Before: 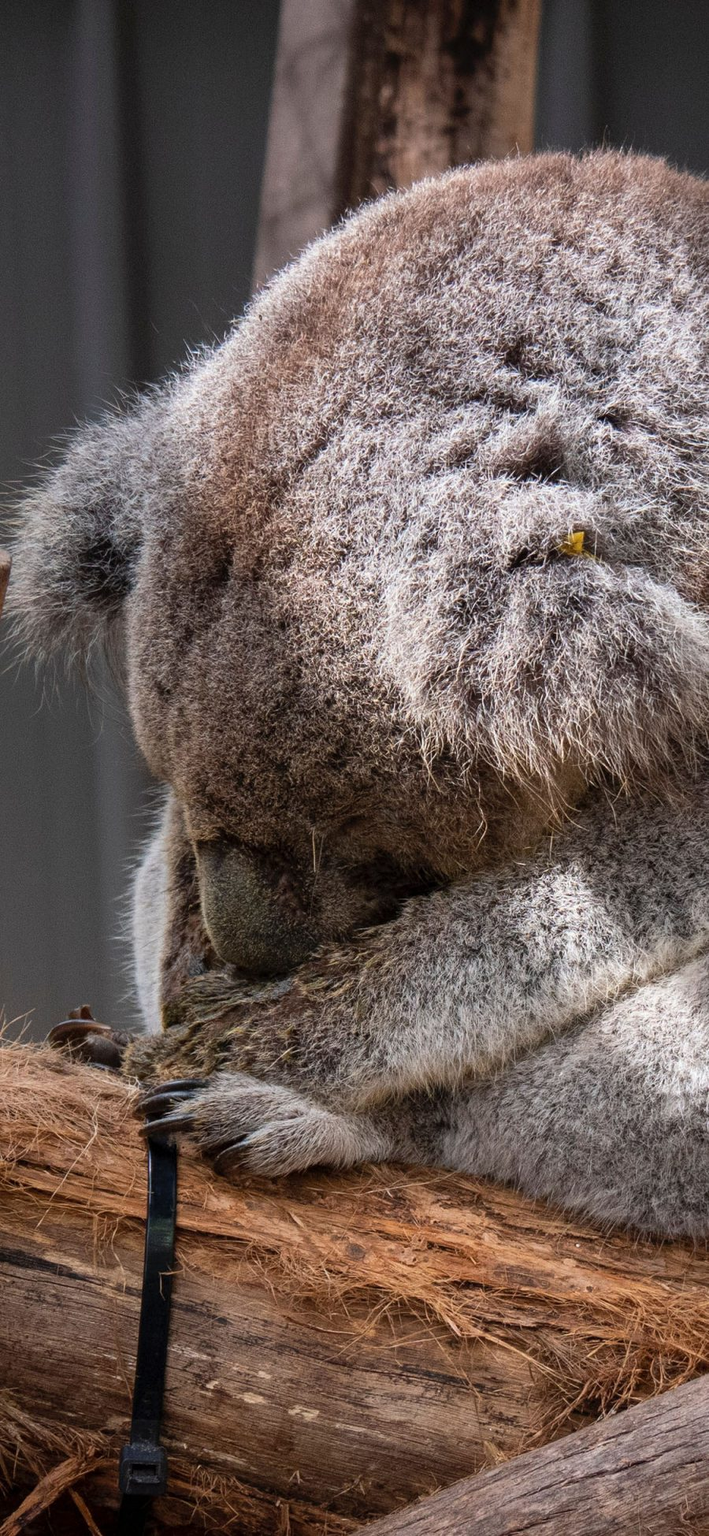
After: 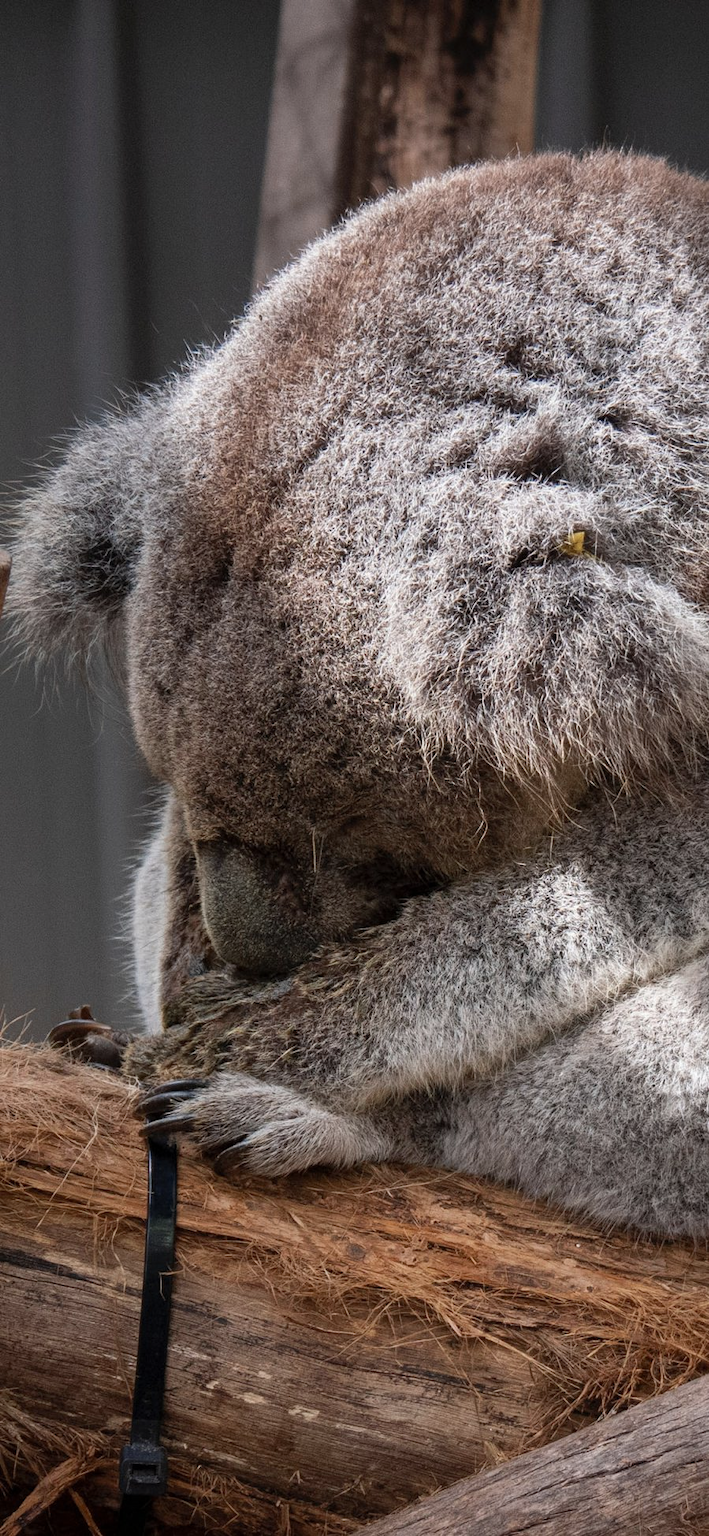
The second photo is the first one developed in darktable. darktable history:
tone equalizer: on, module defaults
color zones: curves: ch0 [(0, 0.5) (0.125, 0.4) (0.25, 0.5) (0.375, 0.4) (0.5, 0.4) (0.625, 0.35) (0.75, 0.35) (0.875, 0.5)]; ch1 [(0, 0.35) (0.125, 0.45) (0.25, 0.35) (0.375, 0.35) (0.5, 0.35) (0.625, 0.35) (0.75, 0.45) (0.875, 0.35)]; ch2 [(0, 0.6) (0.125, 0.5) (0.25, 0.5) (0.375, 0.6) (0.5, 0.6) (0.625, 0.5) (0.75, 0.5) (0.875, 0.5)]
